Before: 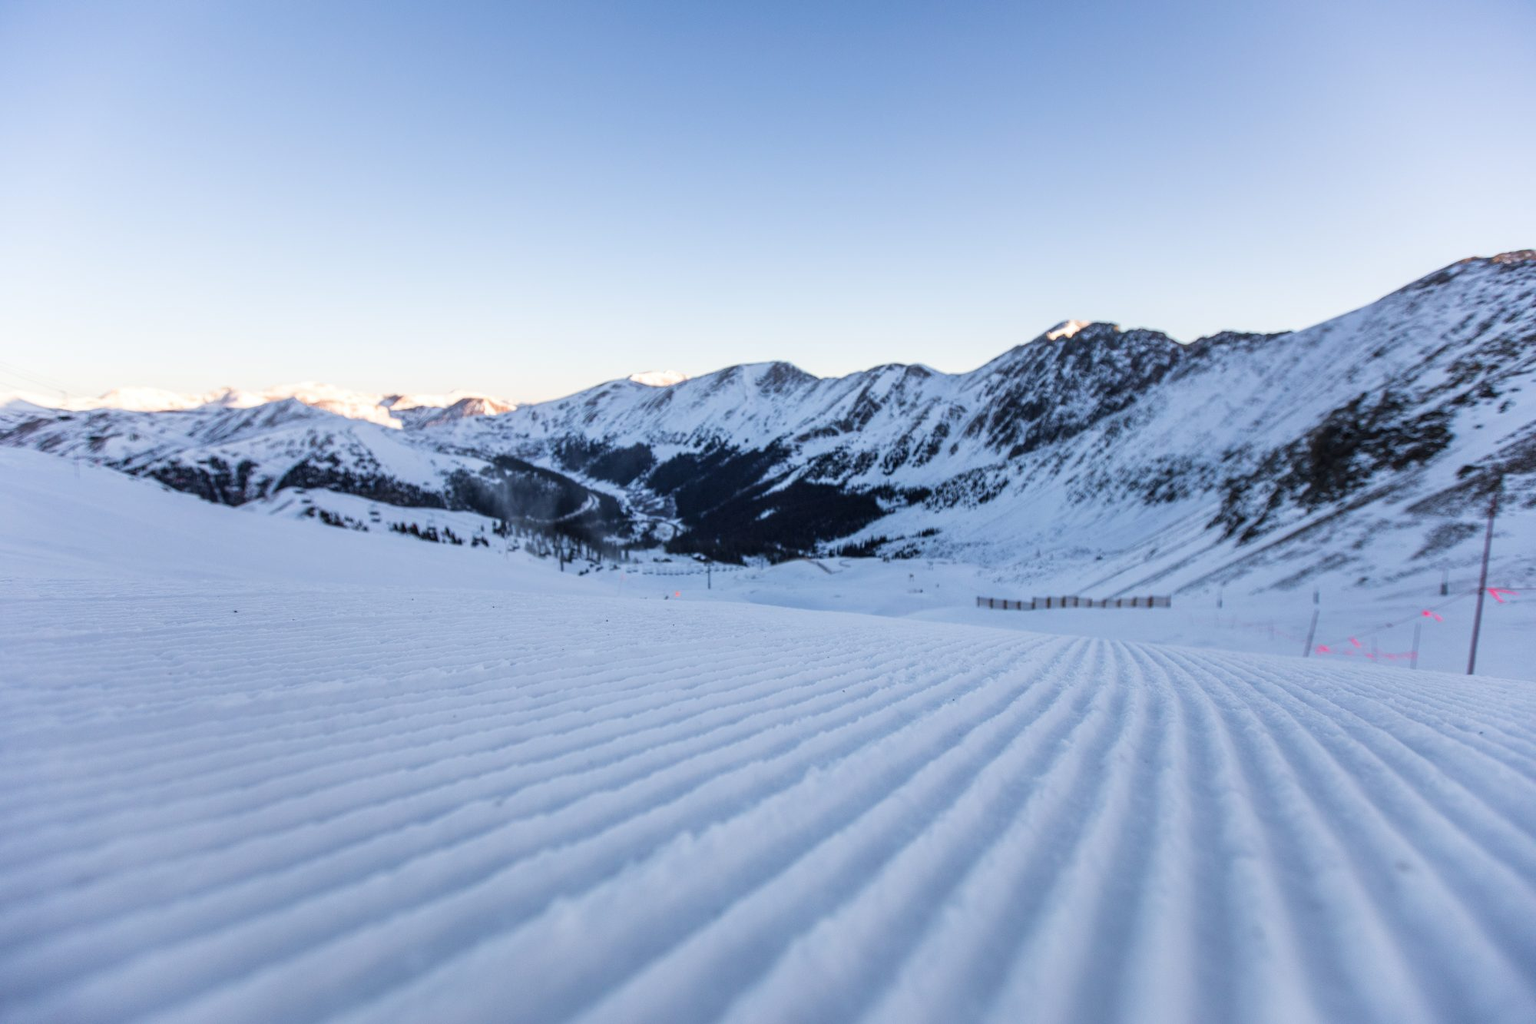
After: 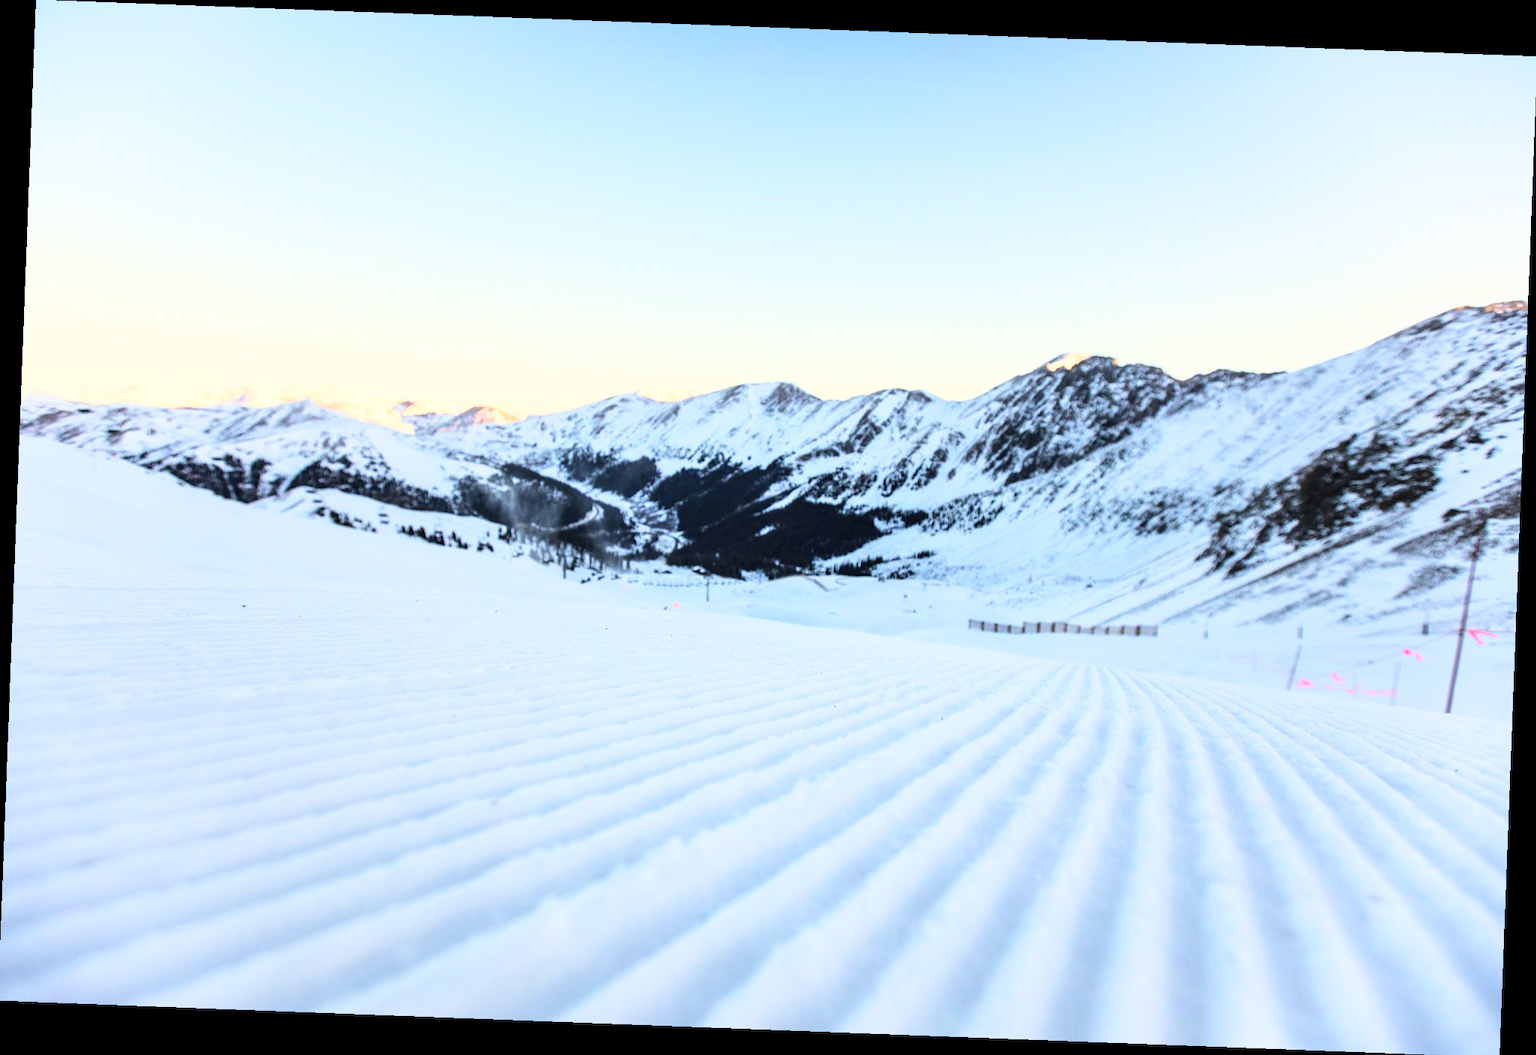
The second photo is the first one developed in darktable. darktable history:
crop and rotate: left 0.126%
rotate and perspective: rotation 2.17°, automatic cropping off
white balance: red 1.029, blue 0.92
base curve: curves: ch0 [(0, 0) (0.018, 0.026) (0.143, 0.37) (0.33, 0.731) (0.458, 0.853) (0.735, 0.965) (0.905, 0.986) (1, 1)]
